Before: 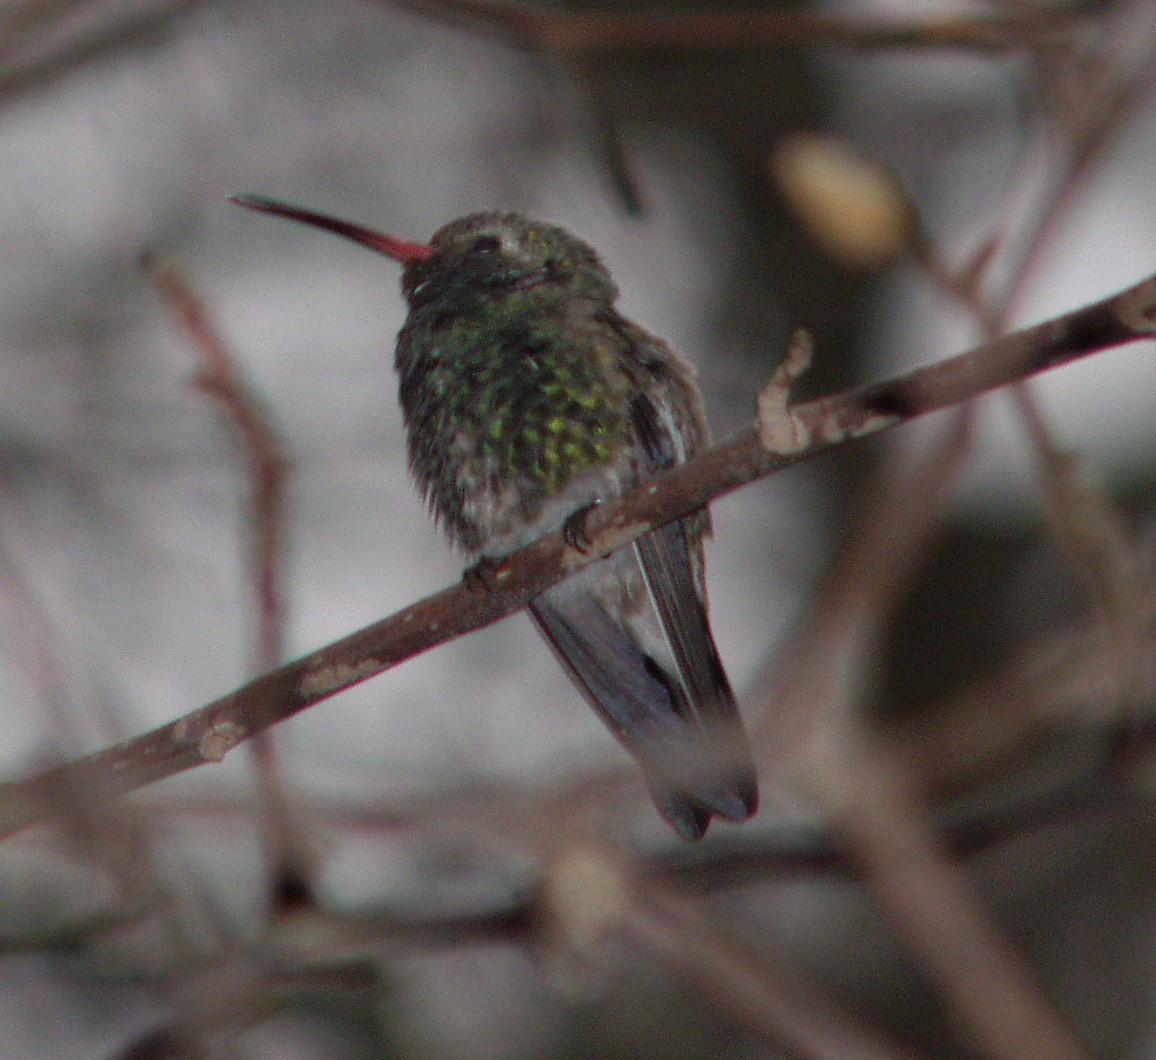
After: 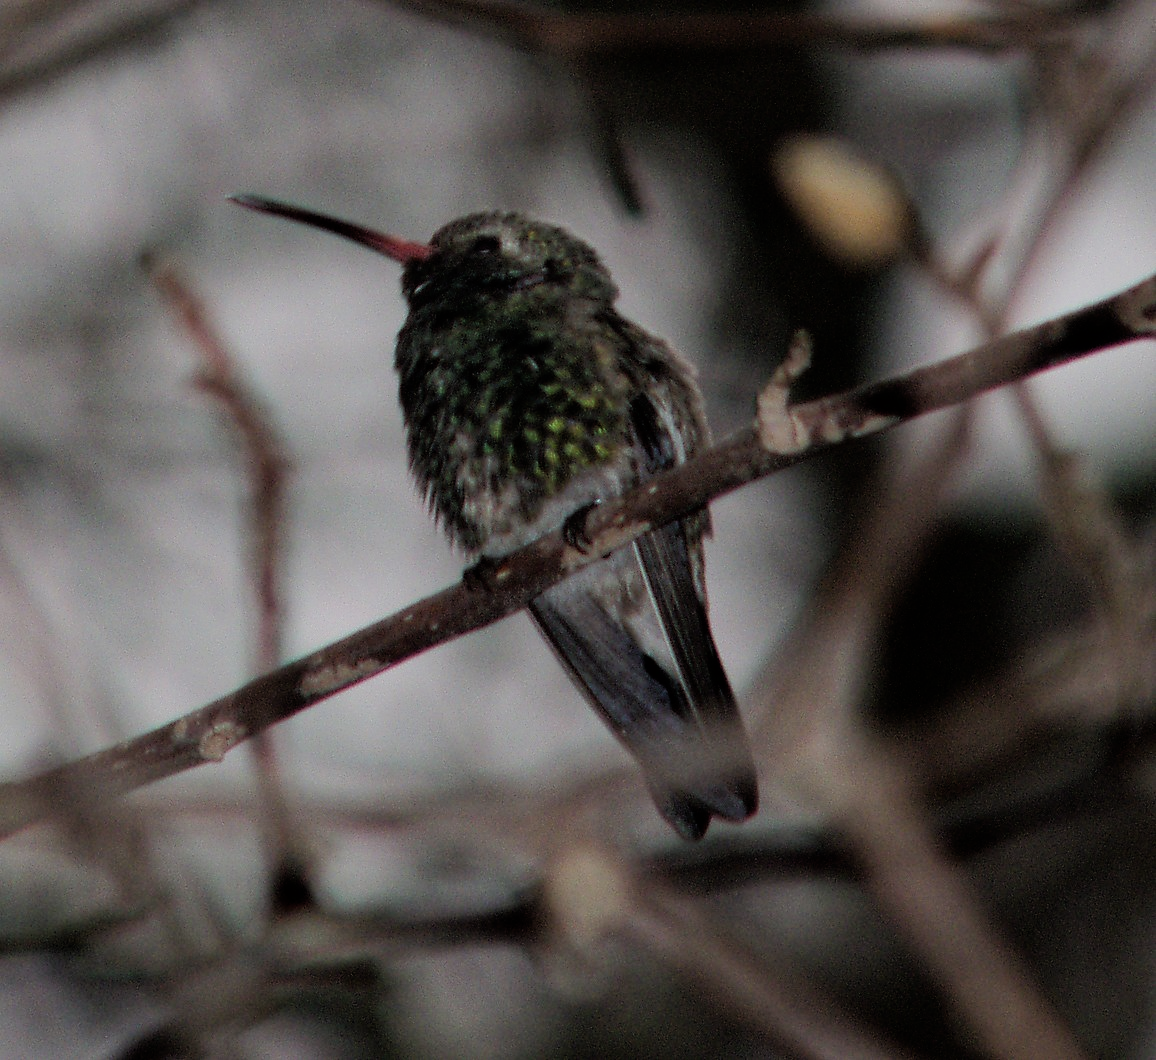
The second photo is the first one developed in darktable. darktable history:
filmic rgb: black relative exposure -5.14 EV, white relative exposure 3.97 EV, hardness 2.88, contrast 1.3, highlights saturation mix -9.52%
